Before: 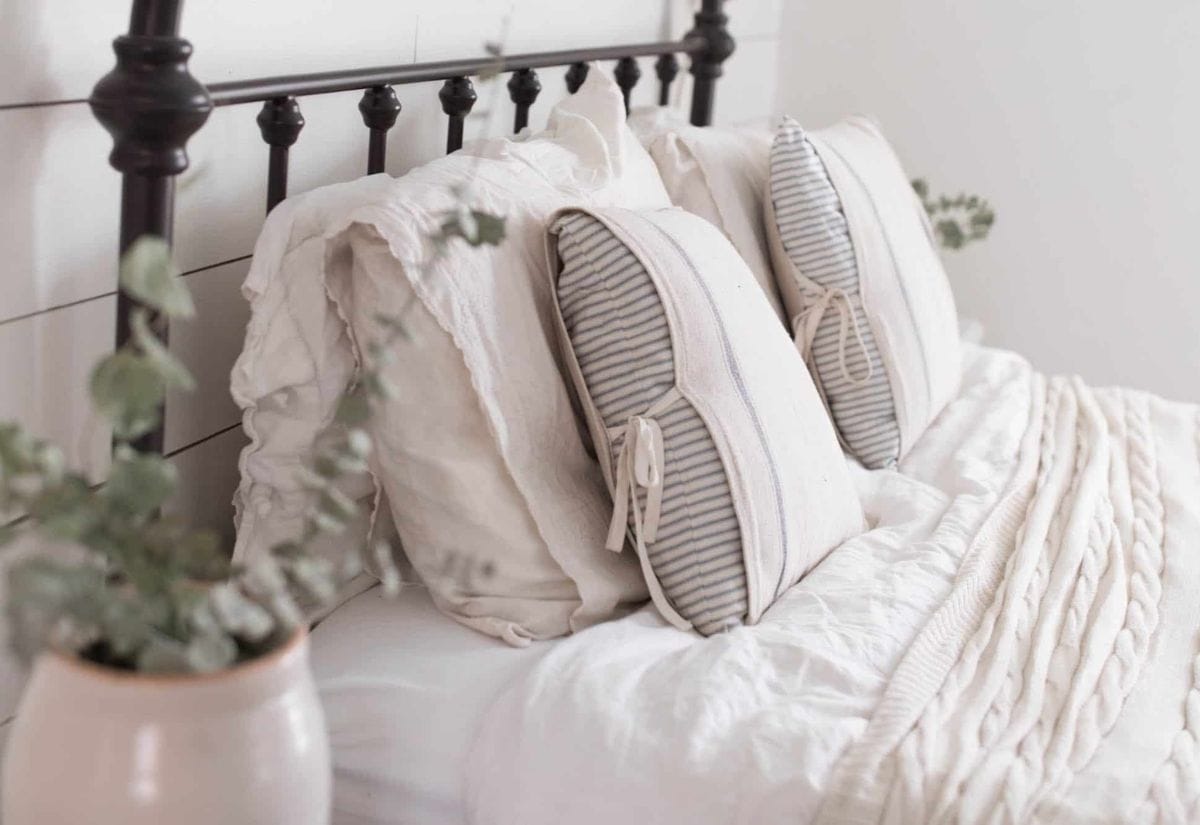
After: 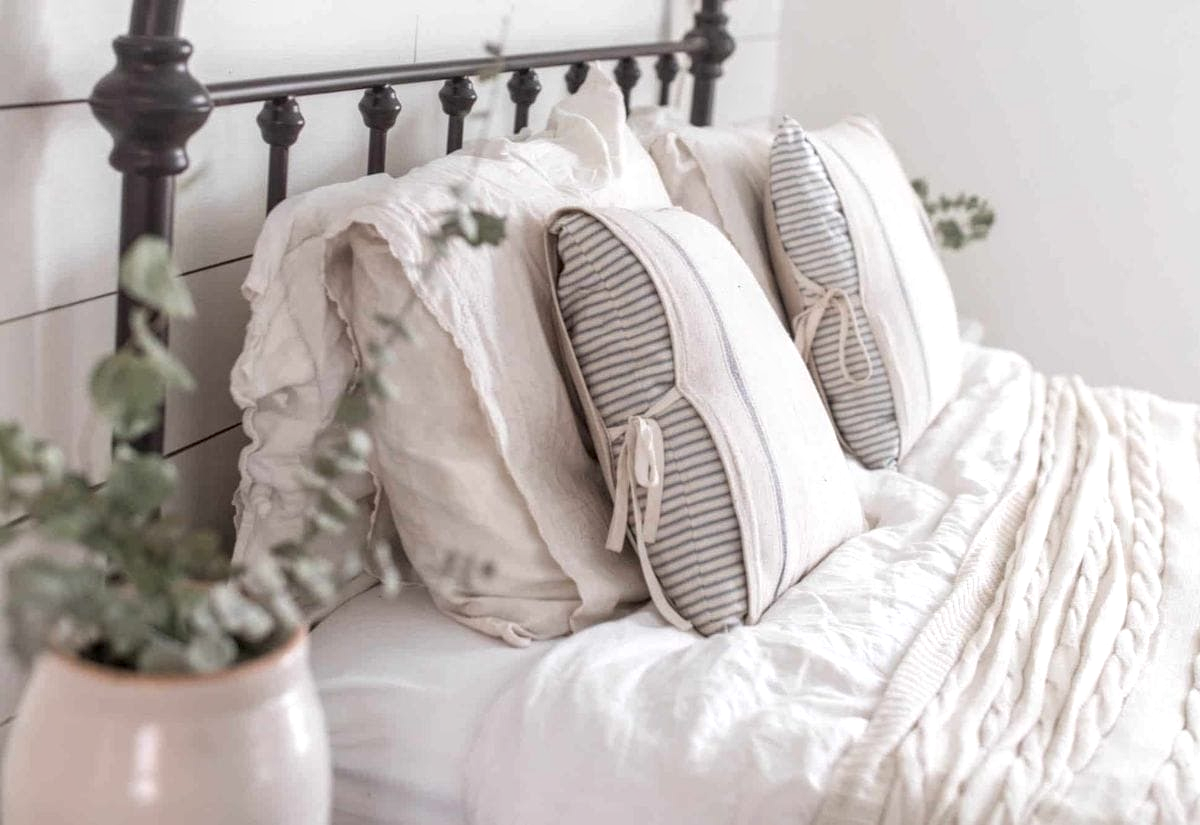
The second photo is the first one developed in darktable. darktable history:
exposure: exposure 0.178 EV, compensate exposure bias true, compensate highlight preservation false
local contrast: highlights 0%, shadows 0%, detail 133%
